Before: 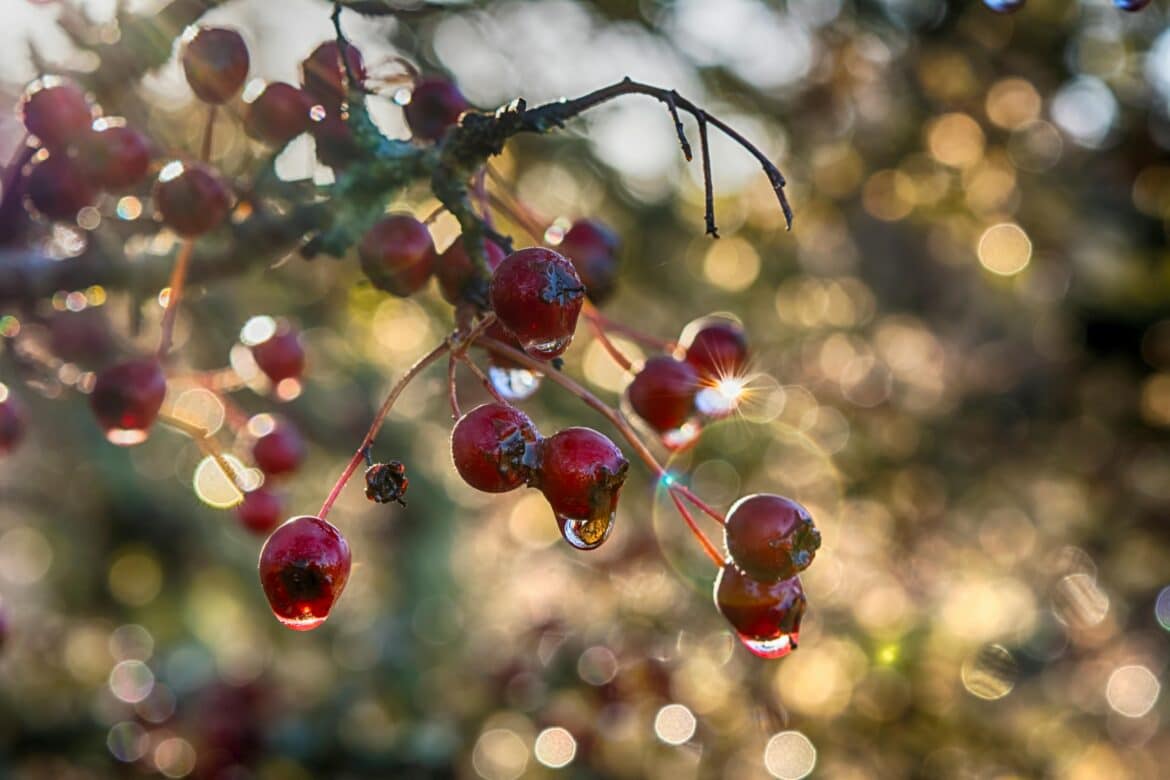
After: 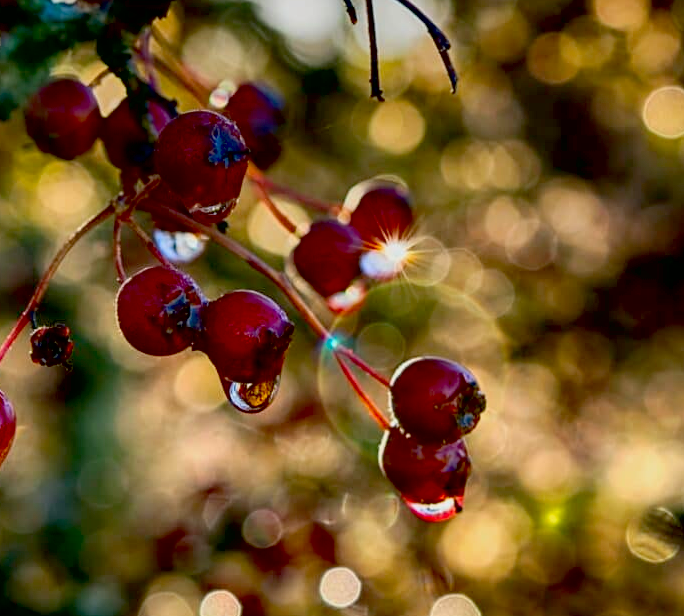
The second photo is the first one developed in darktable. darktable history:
contrast brightness saturation: contrast 0.084, saturation 0.197
crop and rotate: left 28.701%, top 17.625%, right 12.804%, bottom 3.35%
exposure: black level correction 0.044, exposure -0.234 EV, compensate highlight preservation false
